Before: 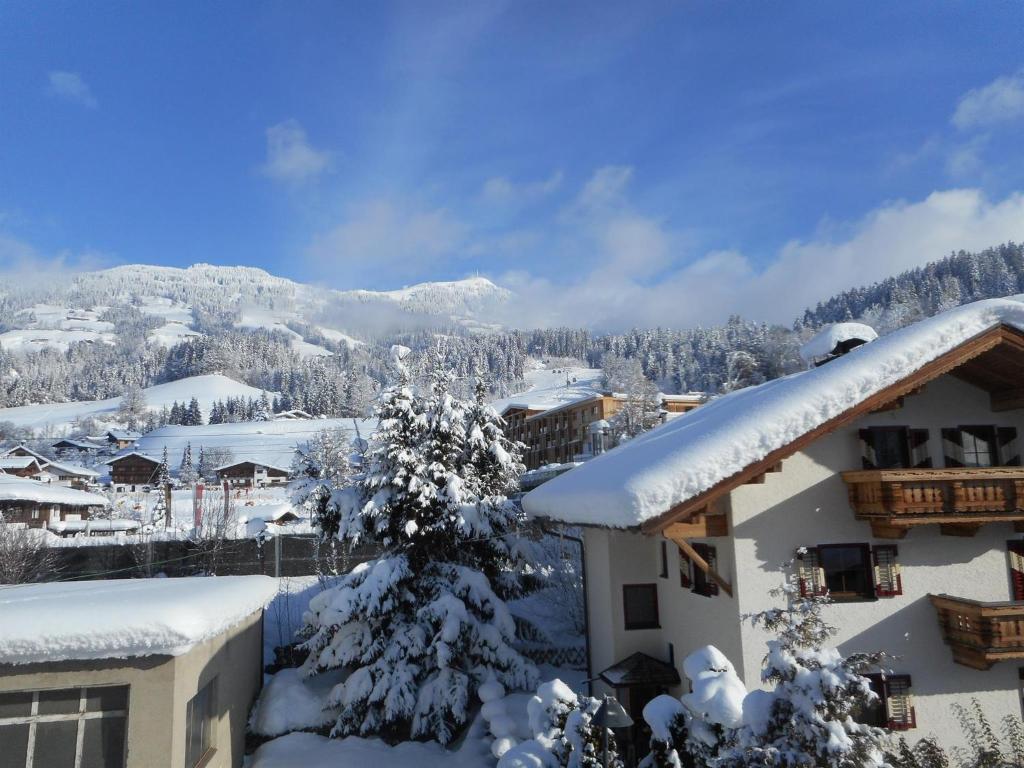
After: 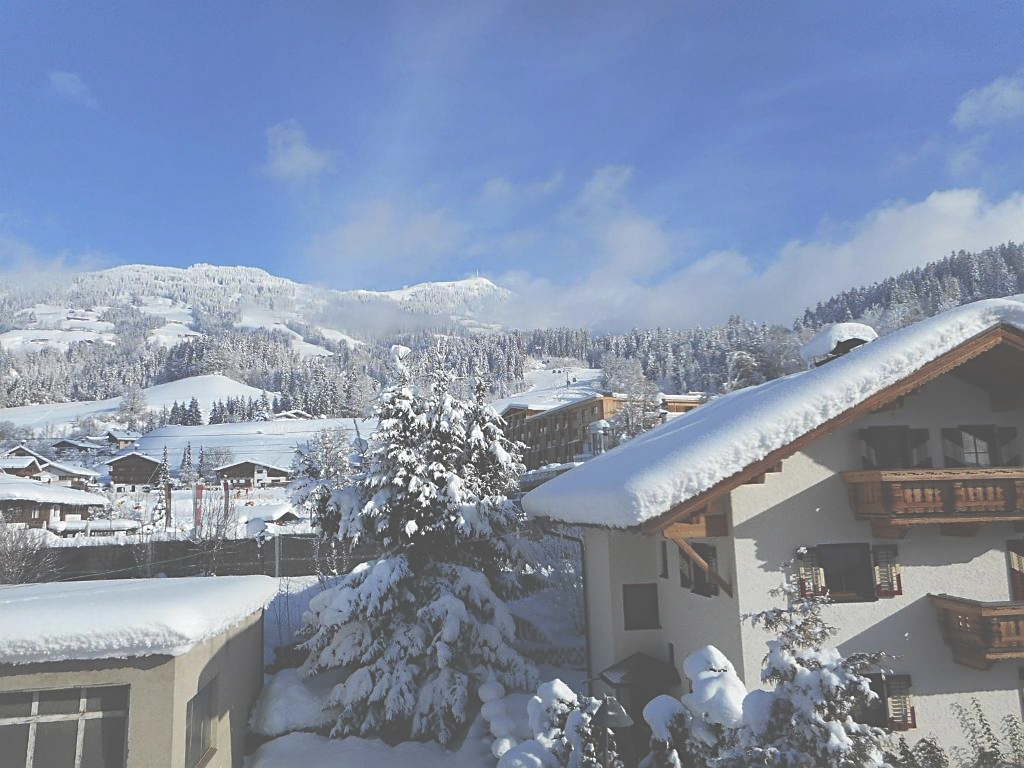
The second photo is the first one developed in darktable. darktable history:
shadows and highlights: radius 334.86, shadows 65.37, highlights 5.38, compress 87.43%, soften with gaussian
exposure: black level correction -0.086, compensate highlight preservation false
sharpen: on, module defaults
